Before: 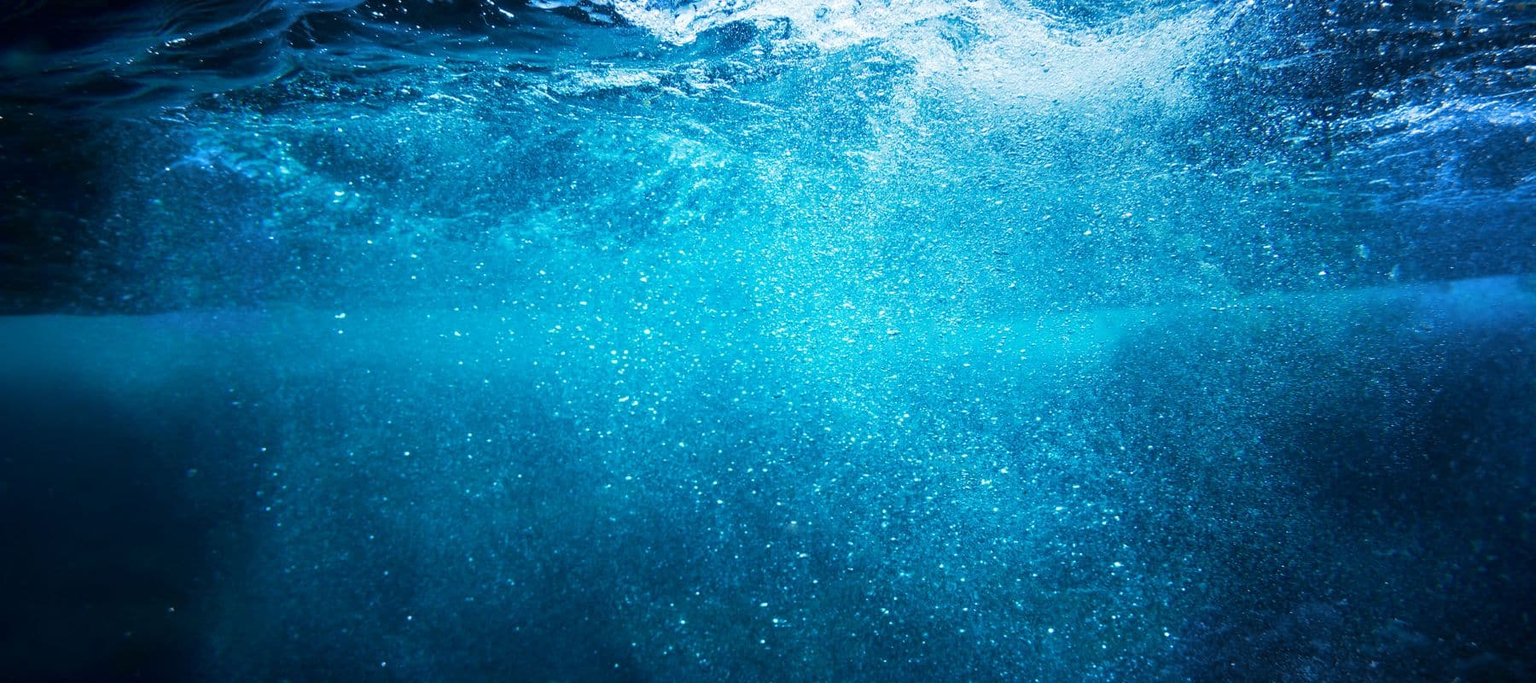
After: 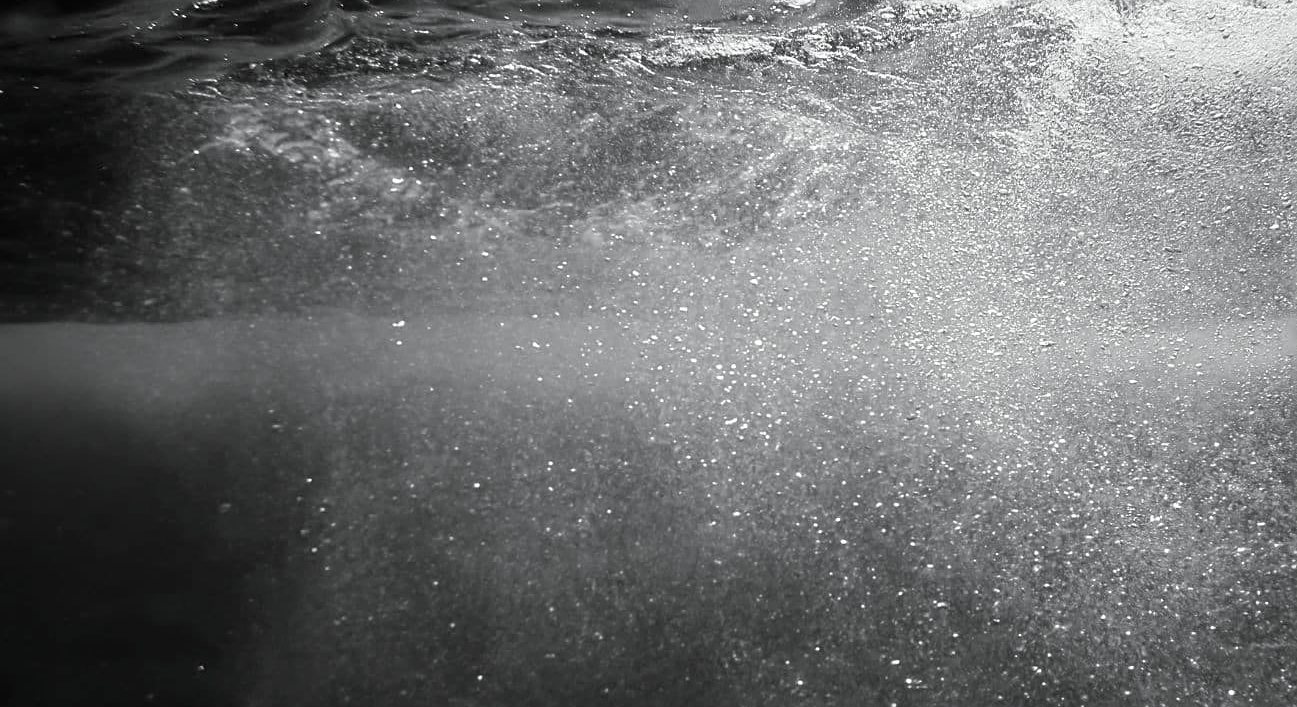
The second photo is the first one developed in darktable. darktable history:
contrast brightness saturation: saturation -0.984
sharpen: on, module defaults
crop: top 5.759%, right 27.903%, bottom 5.793%
